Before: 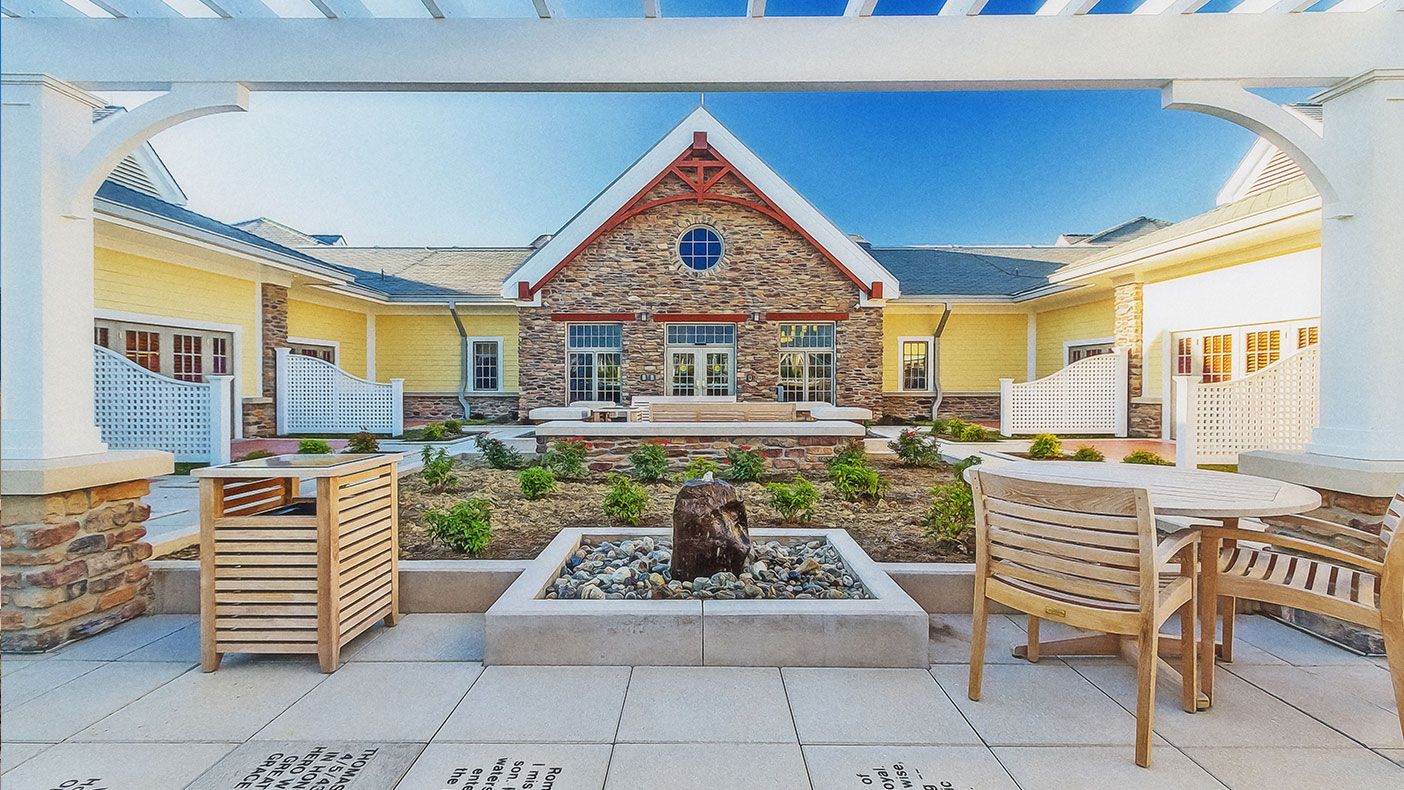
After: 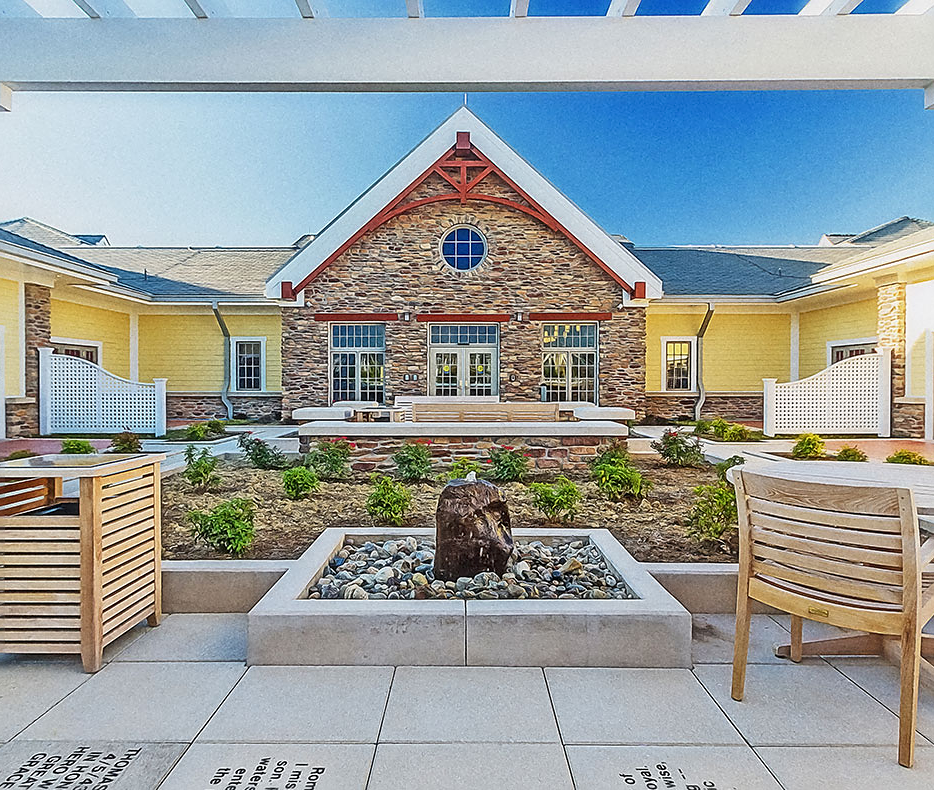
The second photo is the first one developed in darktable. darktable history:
sharpen: on, module defaults
crop: left 16.899%, right 16.556%
